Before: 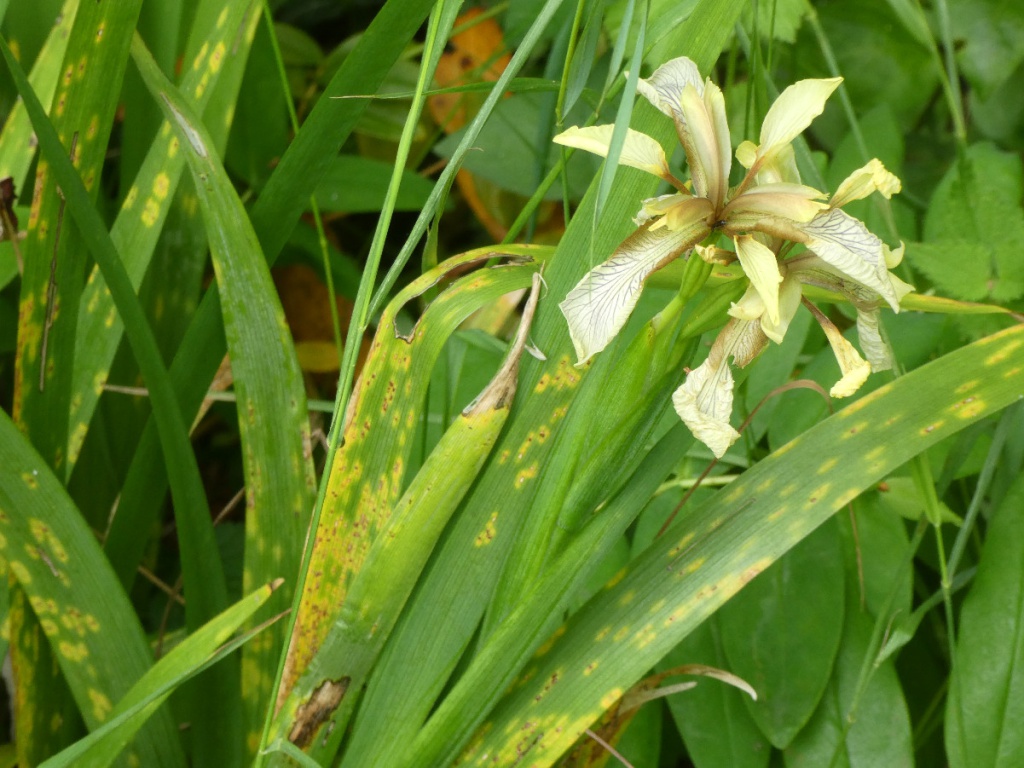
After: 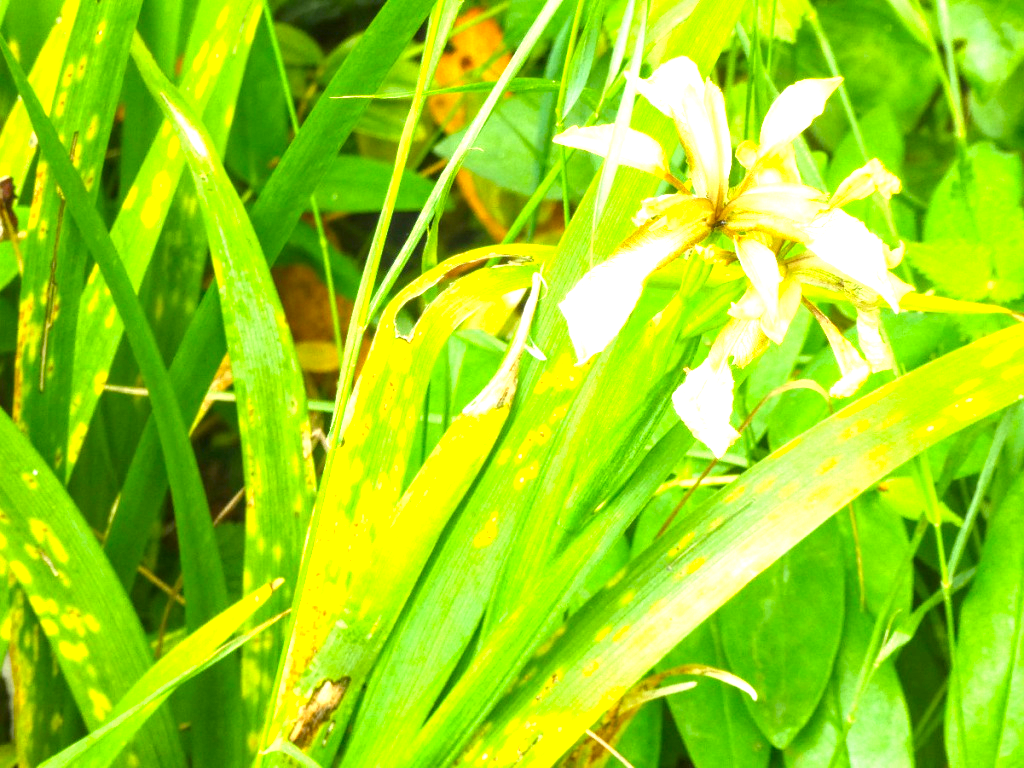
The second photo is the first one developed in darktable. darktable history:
color balance: output saturation 120%
exposure: black level correction 0, exposure 1.9 EV, compensate highlight preservation false
local contrast: on, module defaults
